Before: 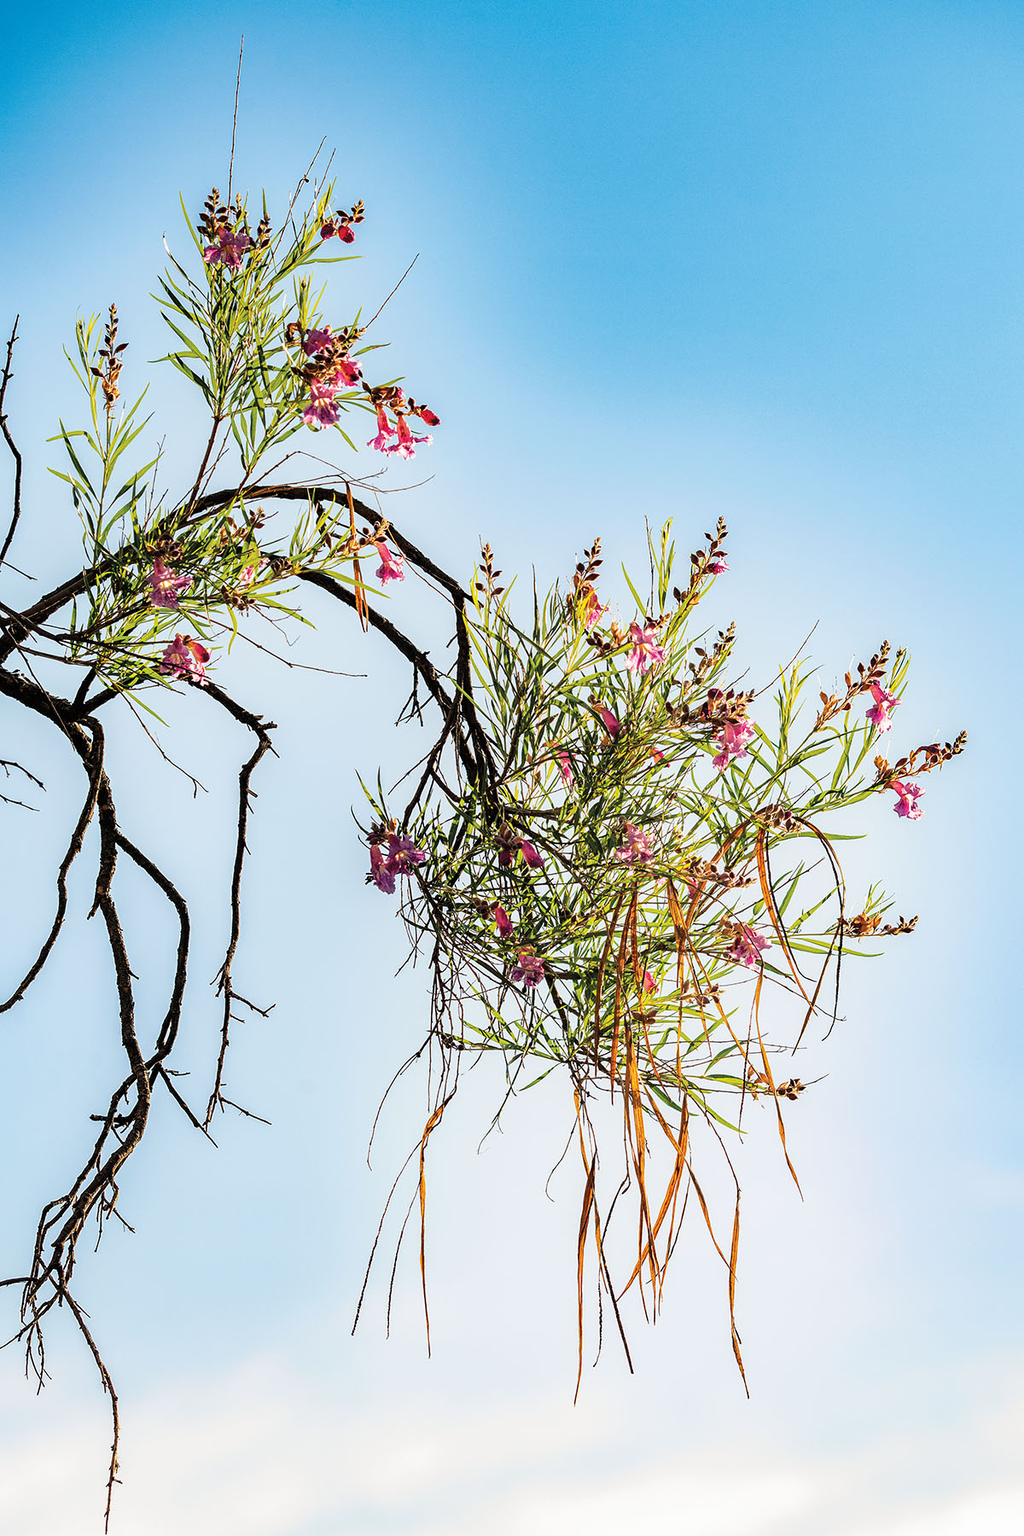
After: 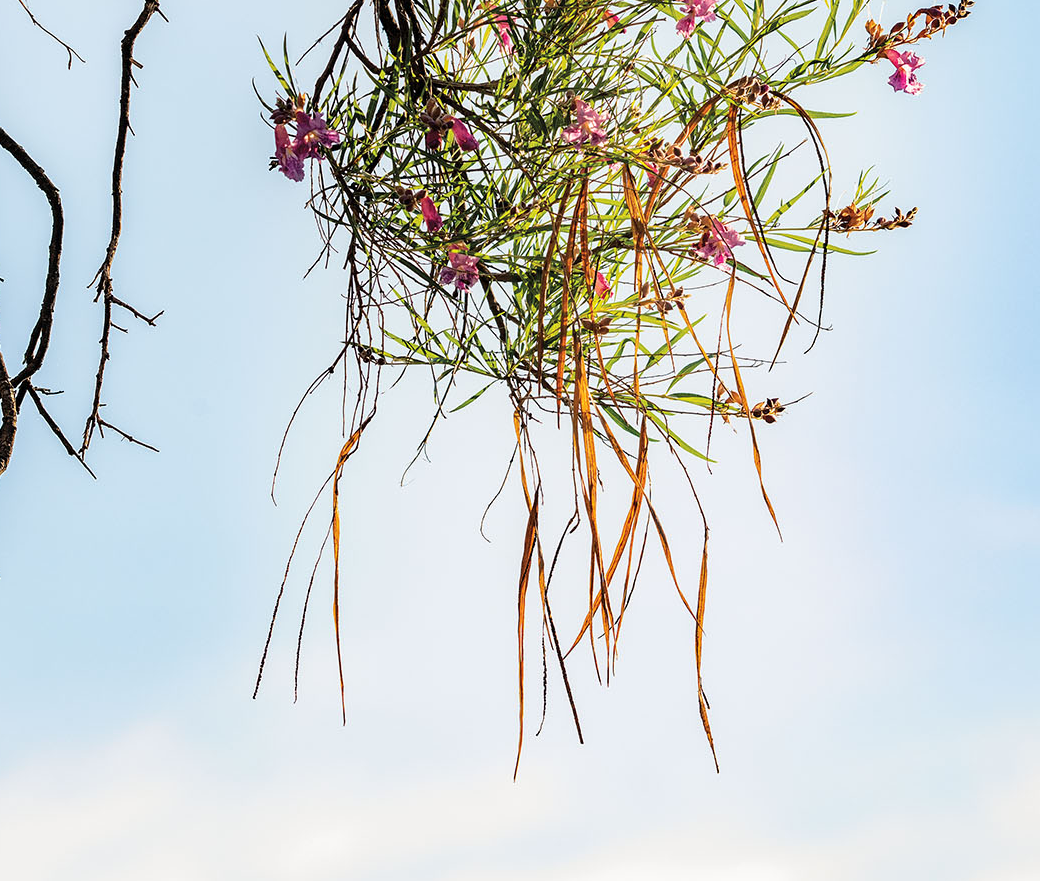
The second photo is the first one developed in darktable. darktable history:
crop and rotate: left 13.292%, top 48.15%, bottom 2.876%
